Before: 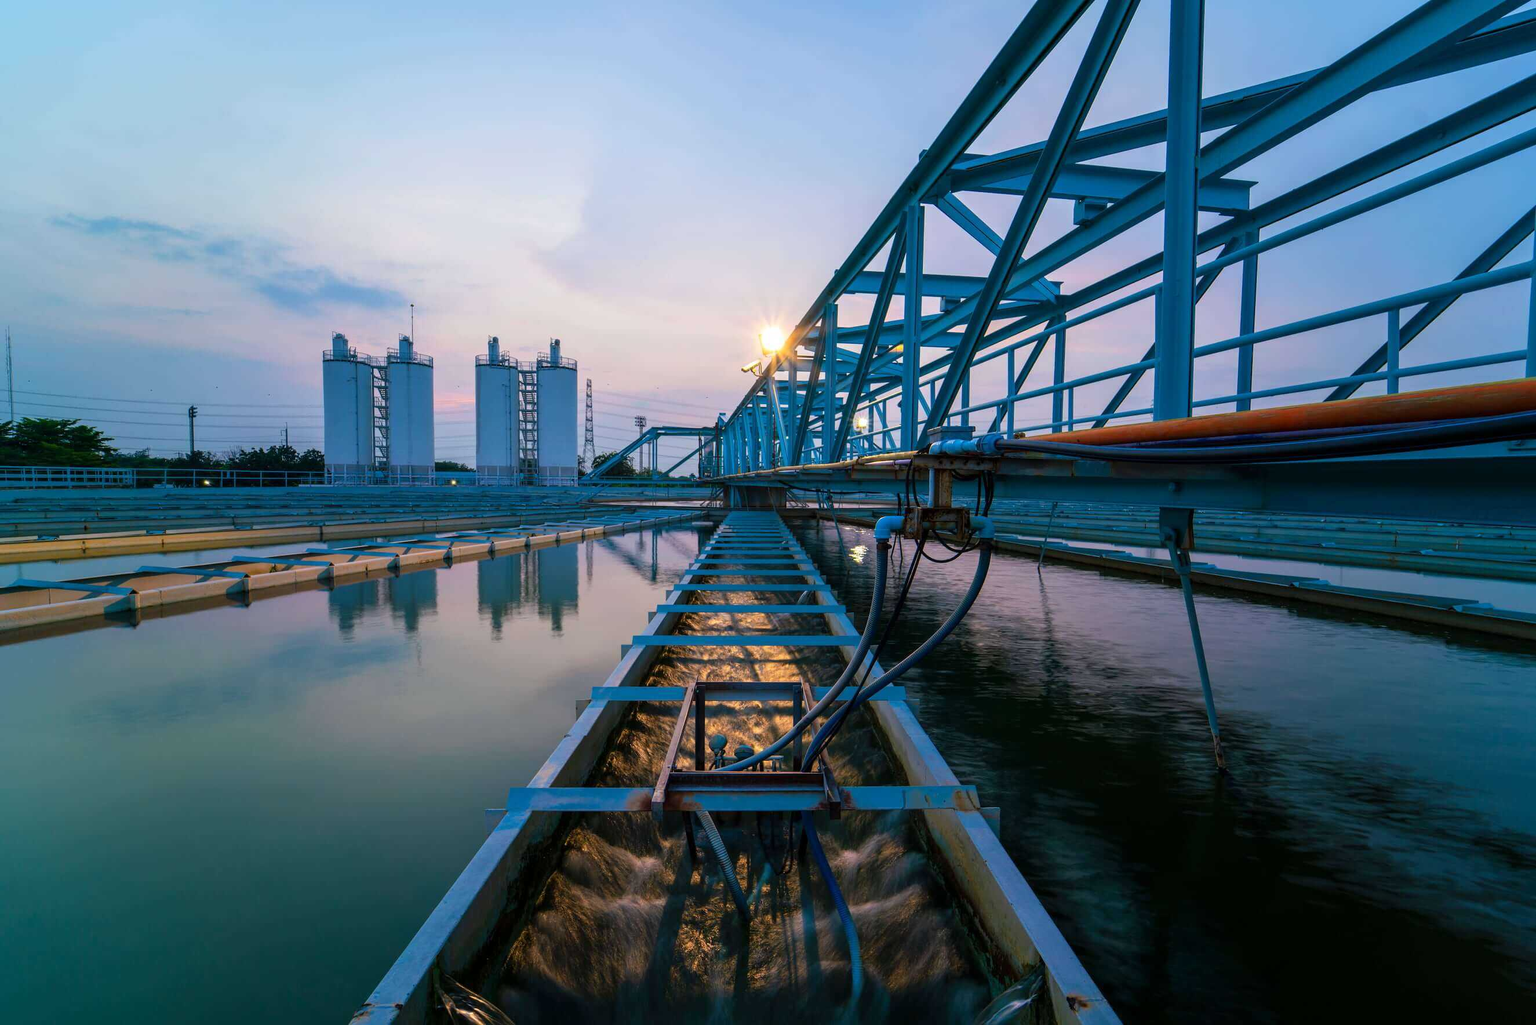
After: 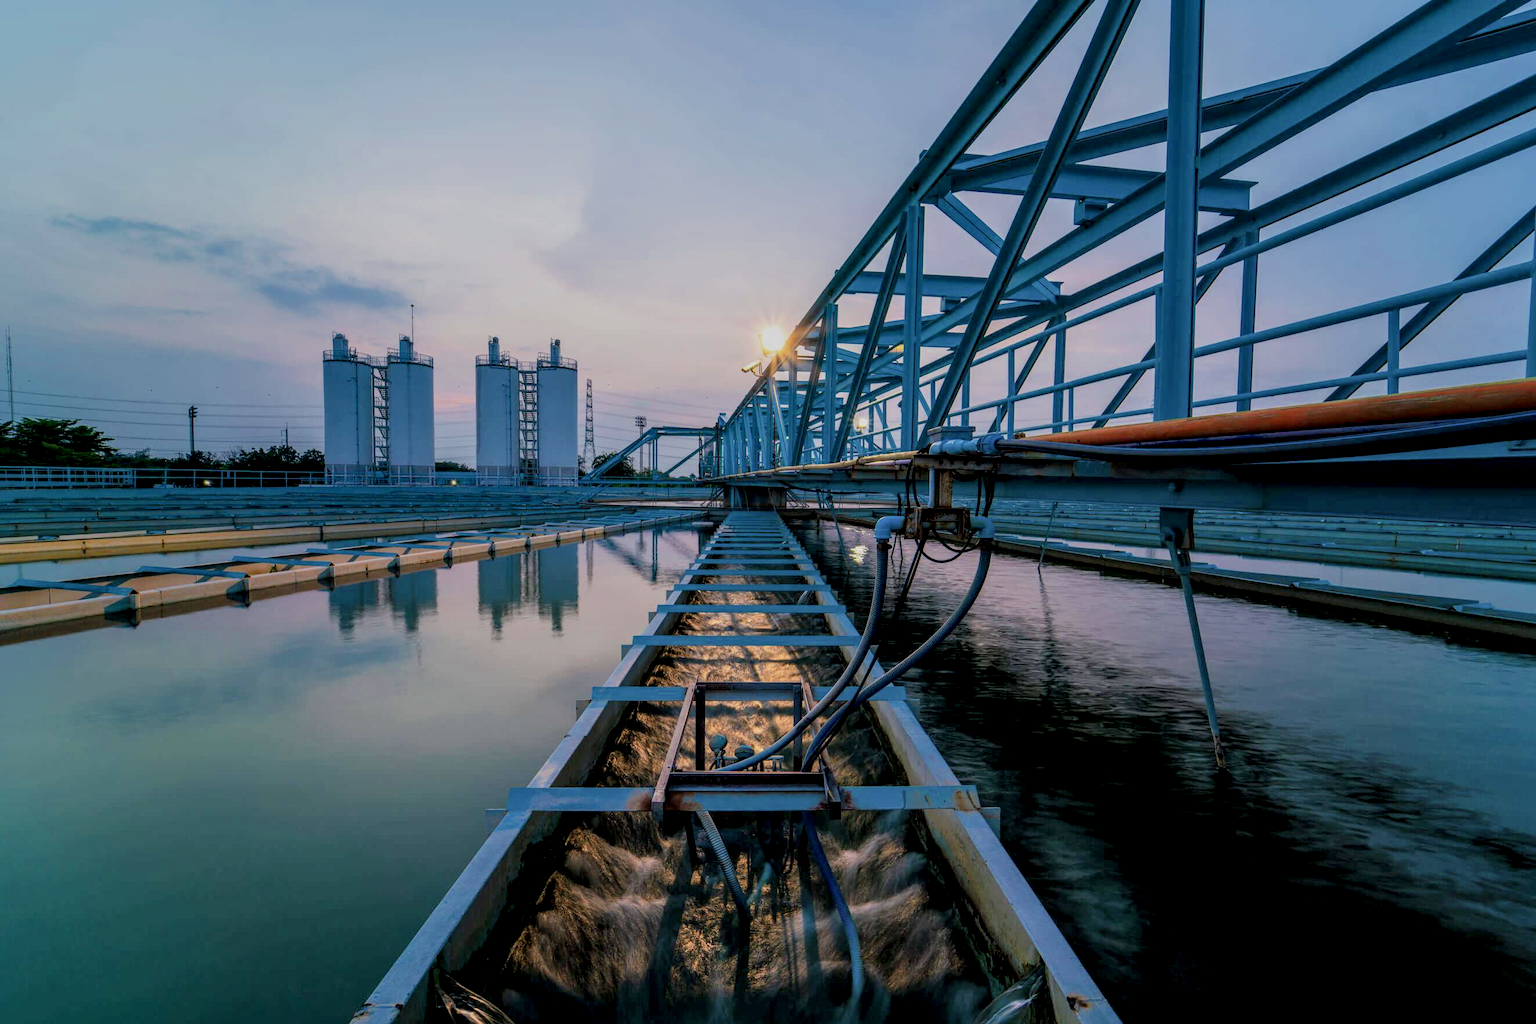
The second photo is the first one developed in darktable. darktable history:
filmic rgb: middle gray luminance 4.02%, black relative exposure -12.99 EV, white relative exposure 5.02 EV, target black luminance 0%, hardness 5.19, latitude 59.53%, contrast 0.755, highlights saturation mix 6.41%, shadows ↔ highlights balance 25.37%
local contrast: detail 150%
